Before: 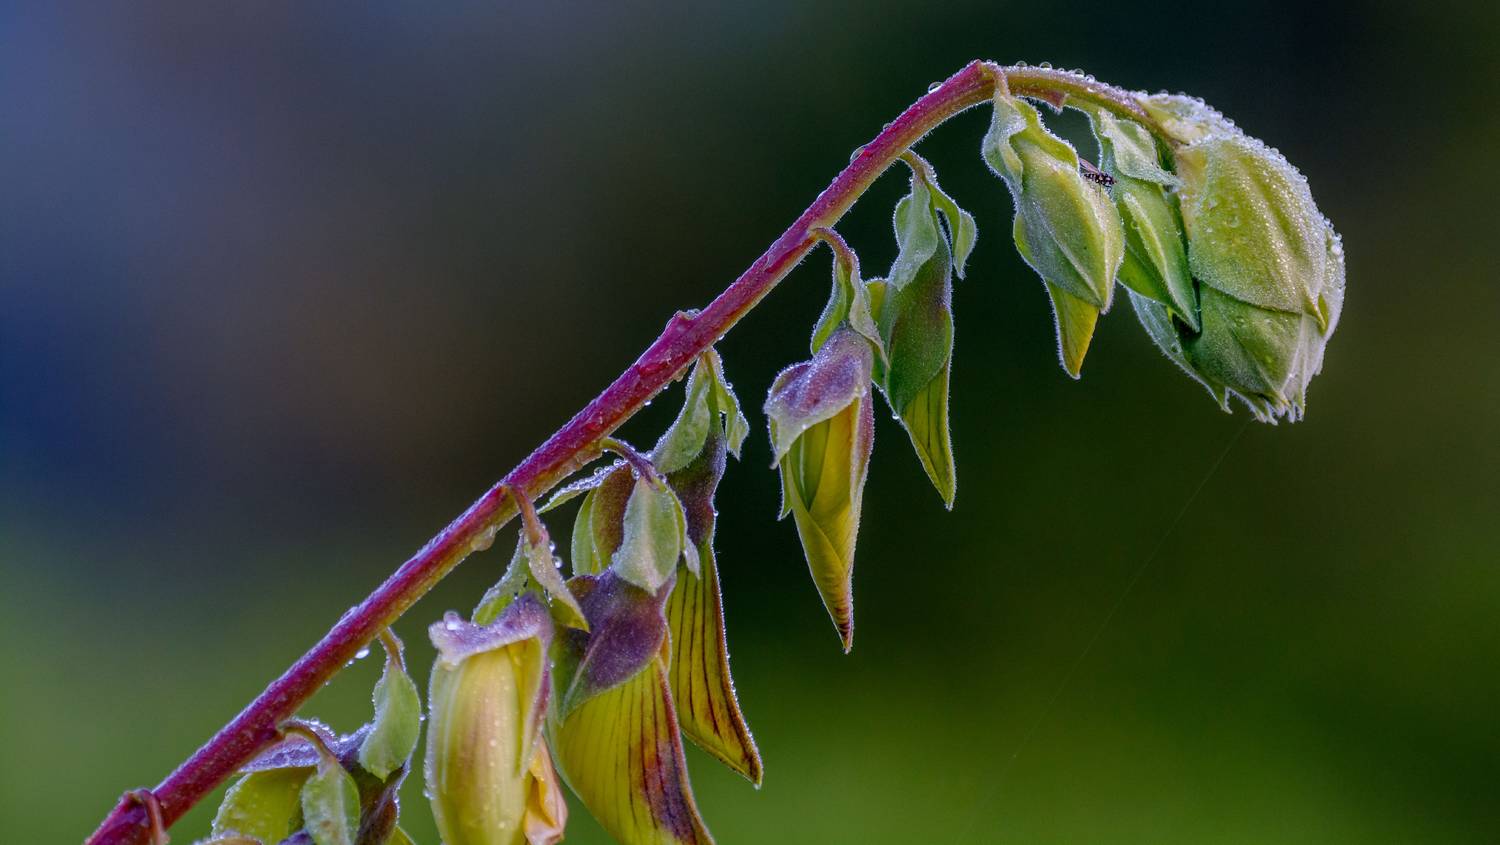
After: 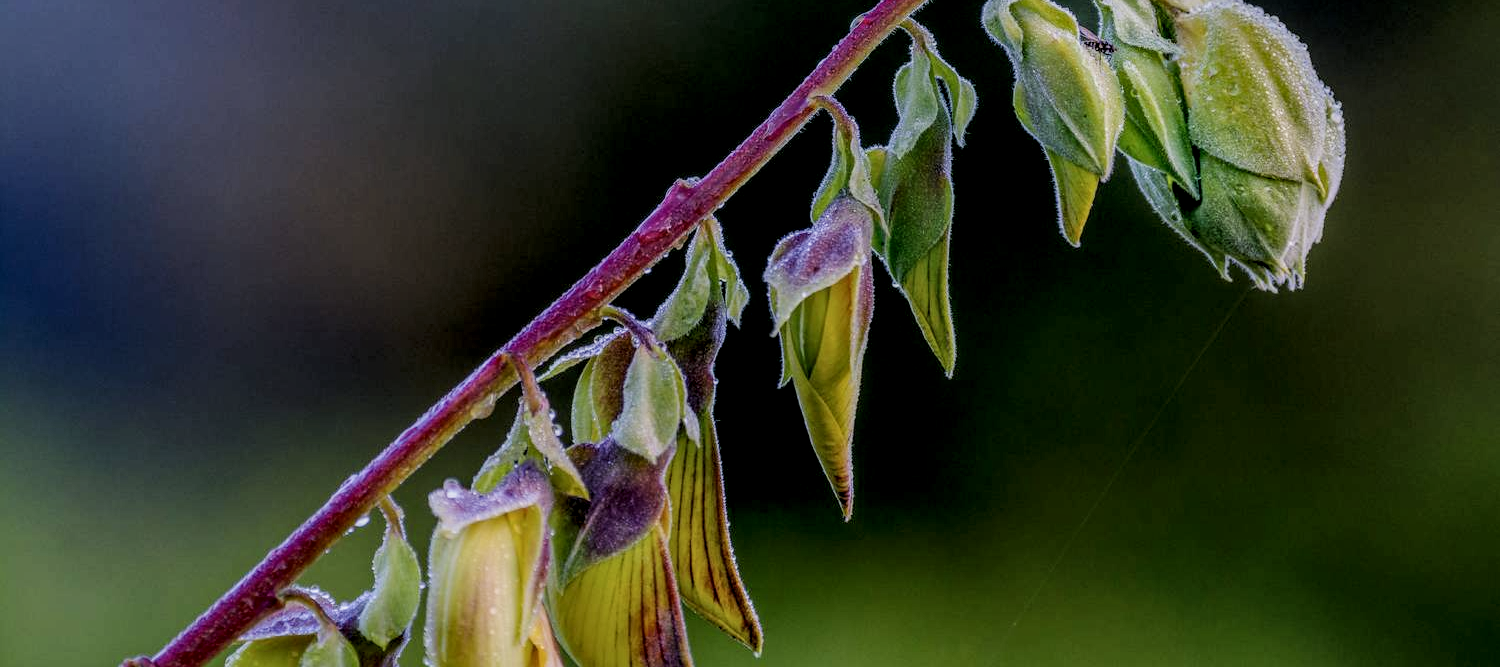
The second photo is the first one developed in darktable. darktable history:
local contrast: highlights 22%, detail 150%
shadows and highlights: shadows 4.22, highlights -17.86, soften with gaussian
filmic rgb: black relative exposure -8.48 EV, white relative exposure 5.57 EV, hardness 3.38, contrast 1.024
crop and rotate: top 15.713%, bottom 5.329%
